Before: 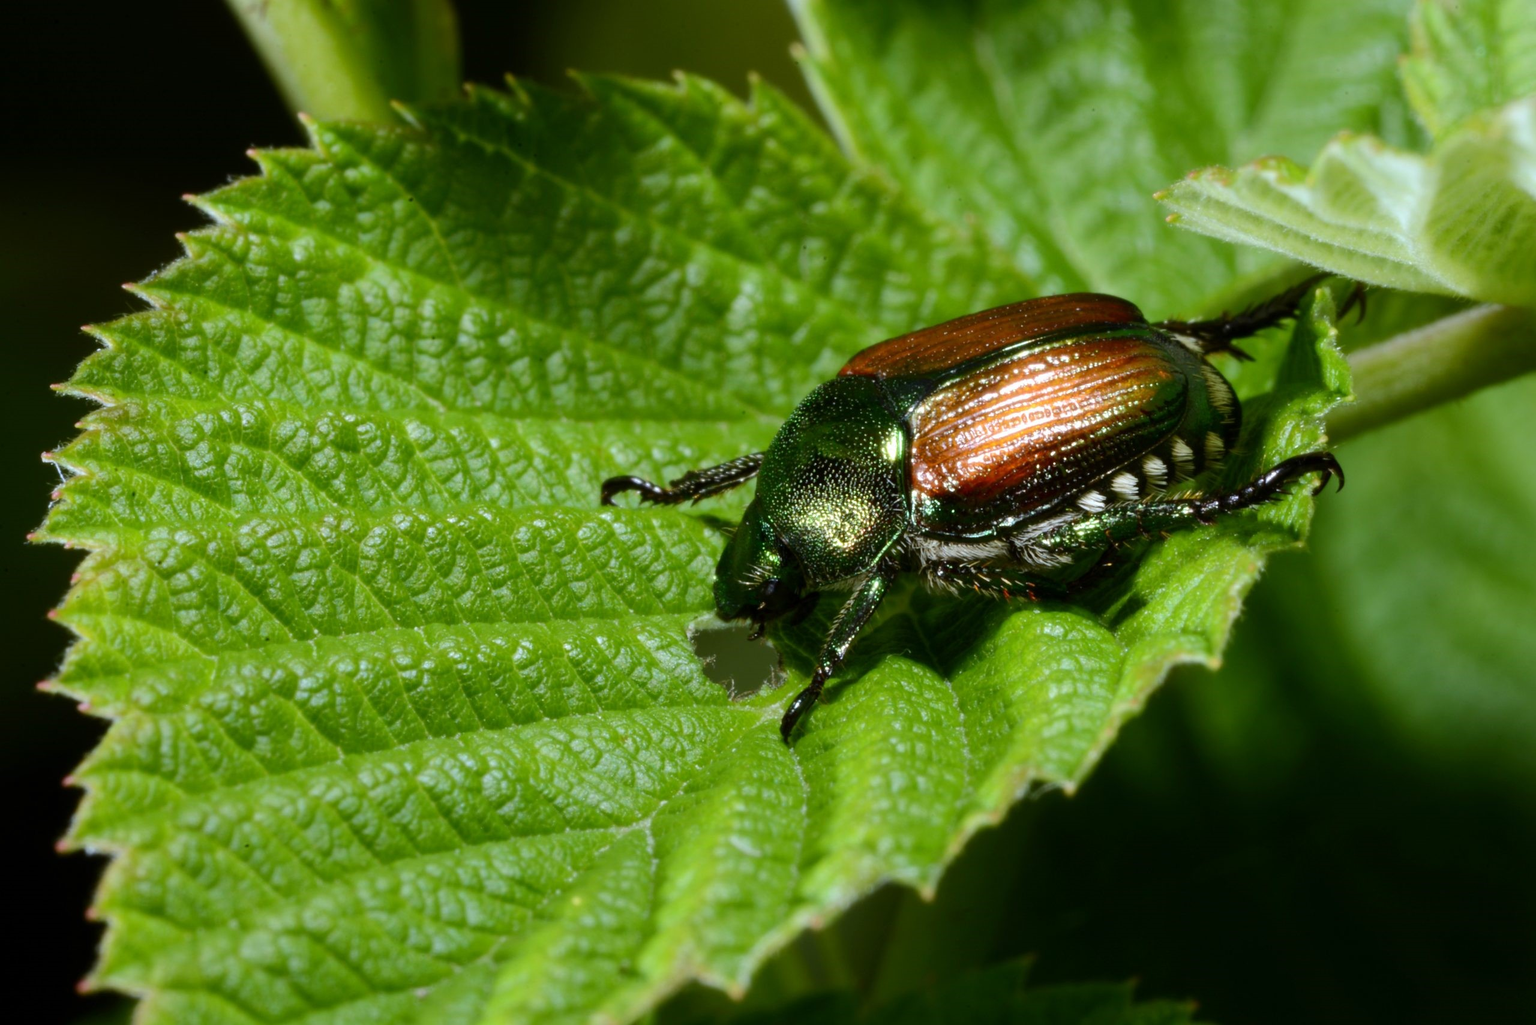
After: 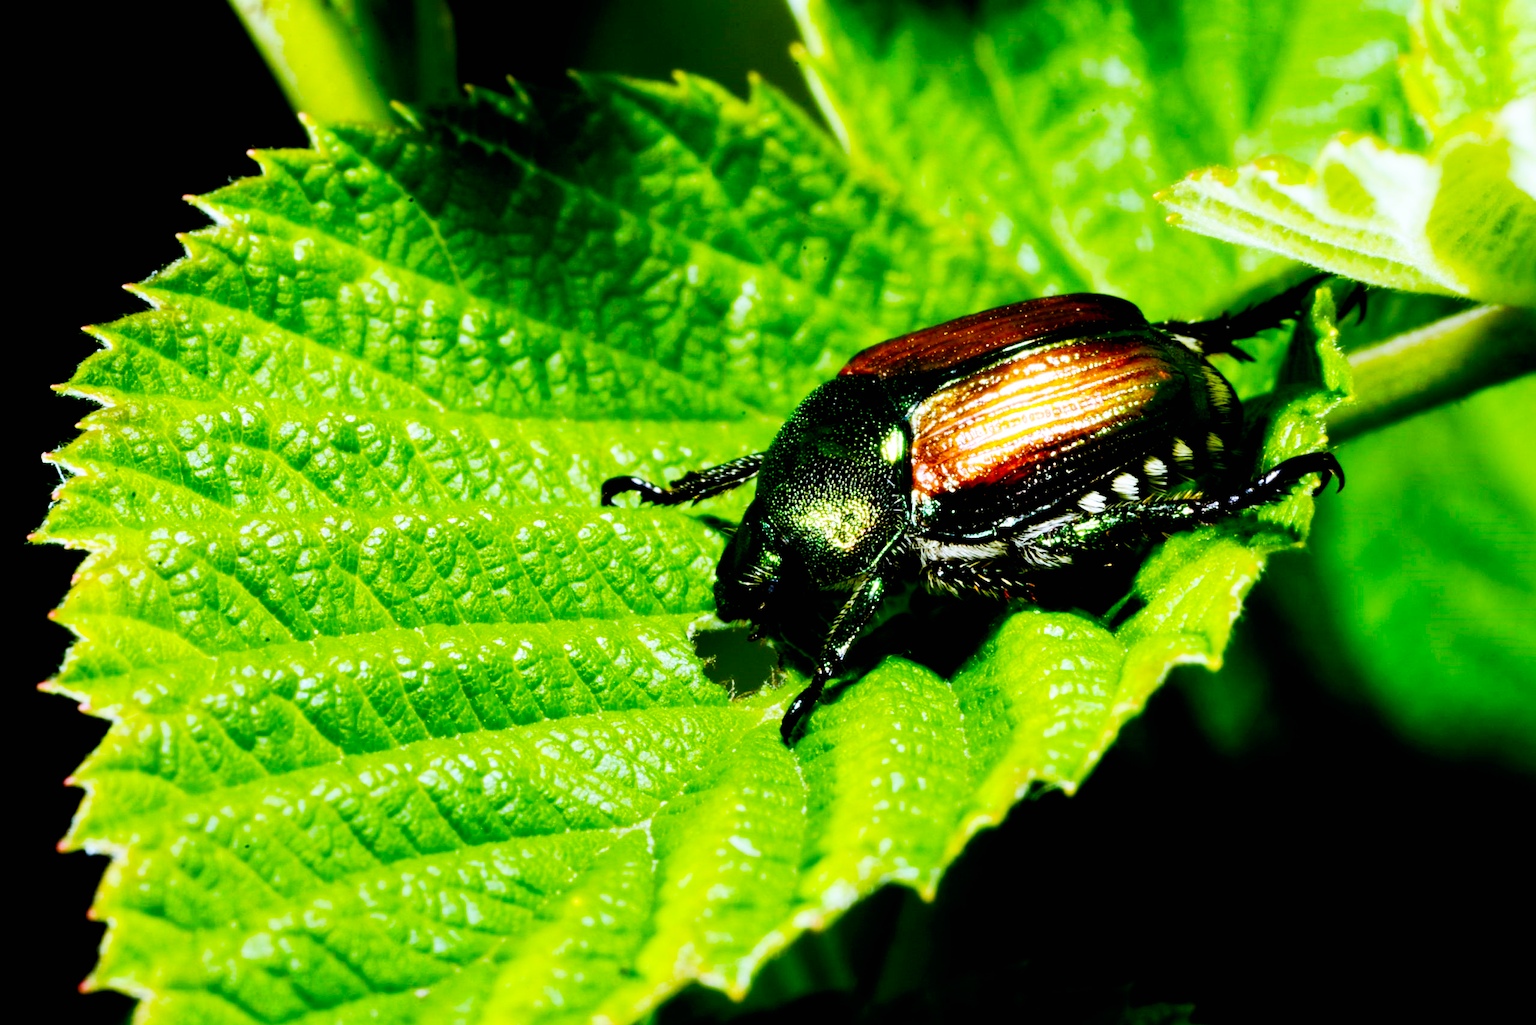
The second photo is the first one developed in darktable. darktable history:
color balance rgb: shadows lift › chroma 2.023%, shadows lift › hue 221.75°, highlights gain › luminance 16.578%, highlights gain › chroma 2.844%, highlights gain › hue 262.46°, global offset › luminance -1.445%, perceptual saturation grading › global saturation 30.387%, global vibrance 20.324%
base curve: curves: ch0 [(0, 0) (0.007, 0.004) (0.027, 0.03) (0.046, 0.07) (0.207, 0.54) (0.442, 0.872) (0.673, 0.972) (1, 1)], preserve colors none
exposure: exposure -0.278 EV, compensate exposure bias true, compensate highlight preservation false
